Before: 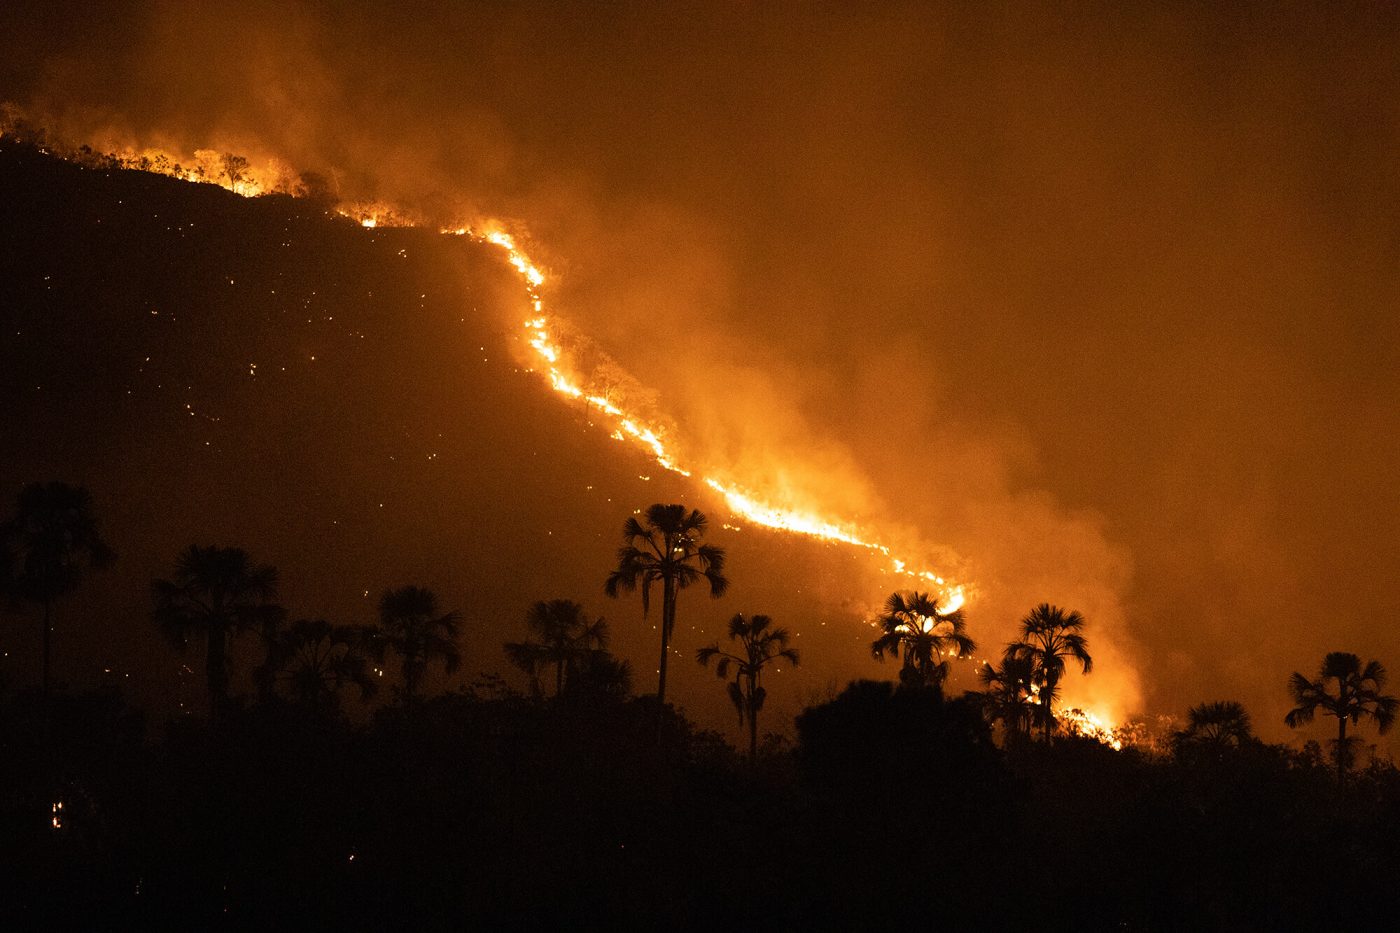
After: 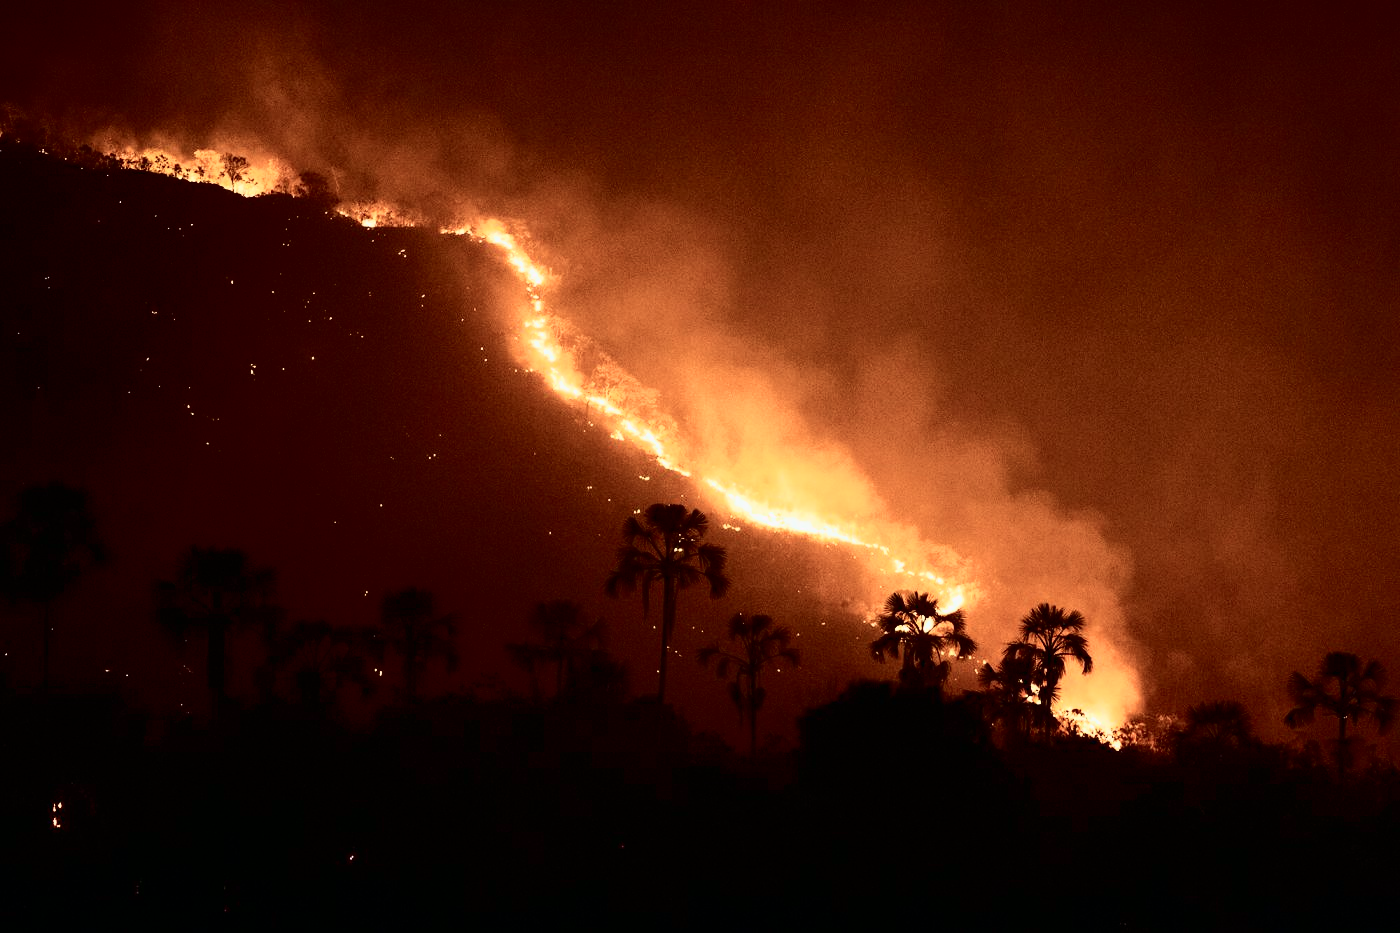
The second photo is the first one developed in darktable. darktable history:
contrast brightness saturation: contrast 0.276
tone curve: curves: ch0 [(0, 0) (0.105, 0.068) (0.195, 0.162) (0.283, 0.283) (0.384, 0.404) (0.485, 0.531) (0.638, 0.681) (0.795, 0.879) (1, 0.977)]; ch1 [(0, 0) (0.161, 0.092) (0.35, 0.33) (0.379, 0.401) (0.456, 0.469) (0.504, 0.501) (0.512, 0.523) (0.58, 0.597) (0.635, 0.646) (1, 1)]; ch2 [(0, 0) (0.371, 0.362) (0.437, 0.437) (0.5, 0.5) (0.53, 0.523) (0.56, 0.58) (0.622, 0.606) (1, 1)], color space Lab, independent channels, preserve colors none
